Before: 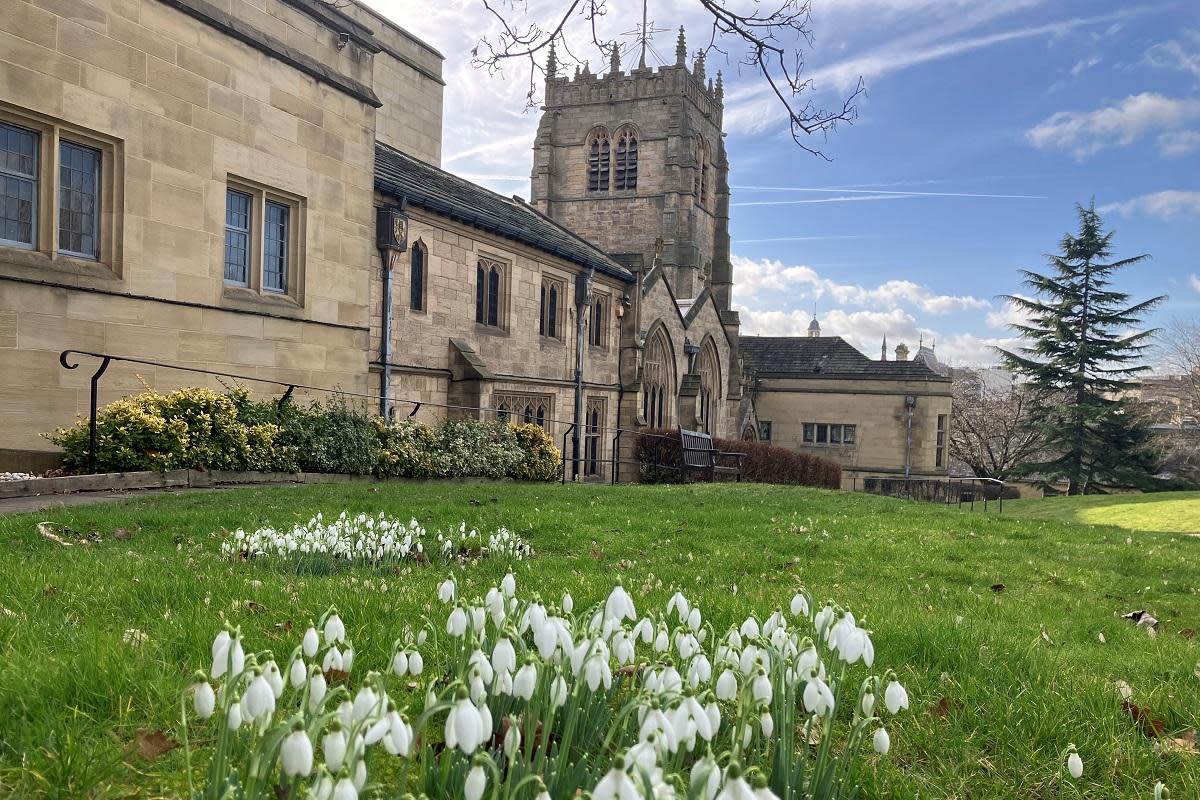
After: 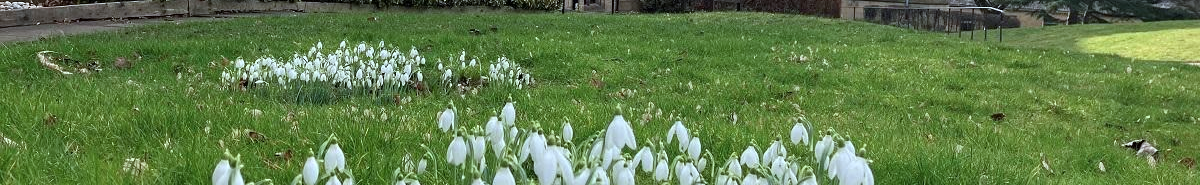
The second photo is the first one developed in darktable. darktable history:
color correction: highlights a* -4.05, highlights b* -11.04
crop and rotate: top 58.995%, bottom 17.776%
